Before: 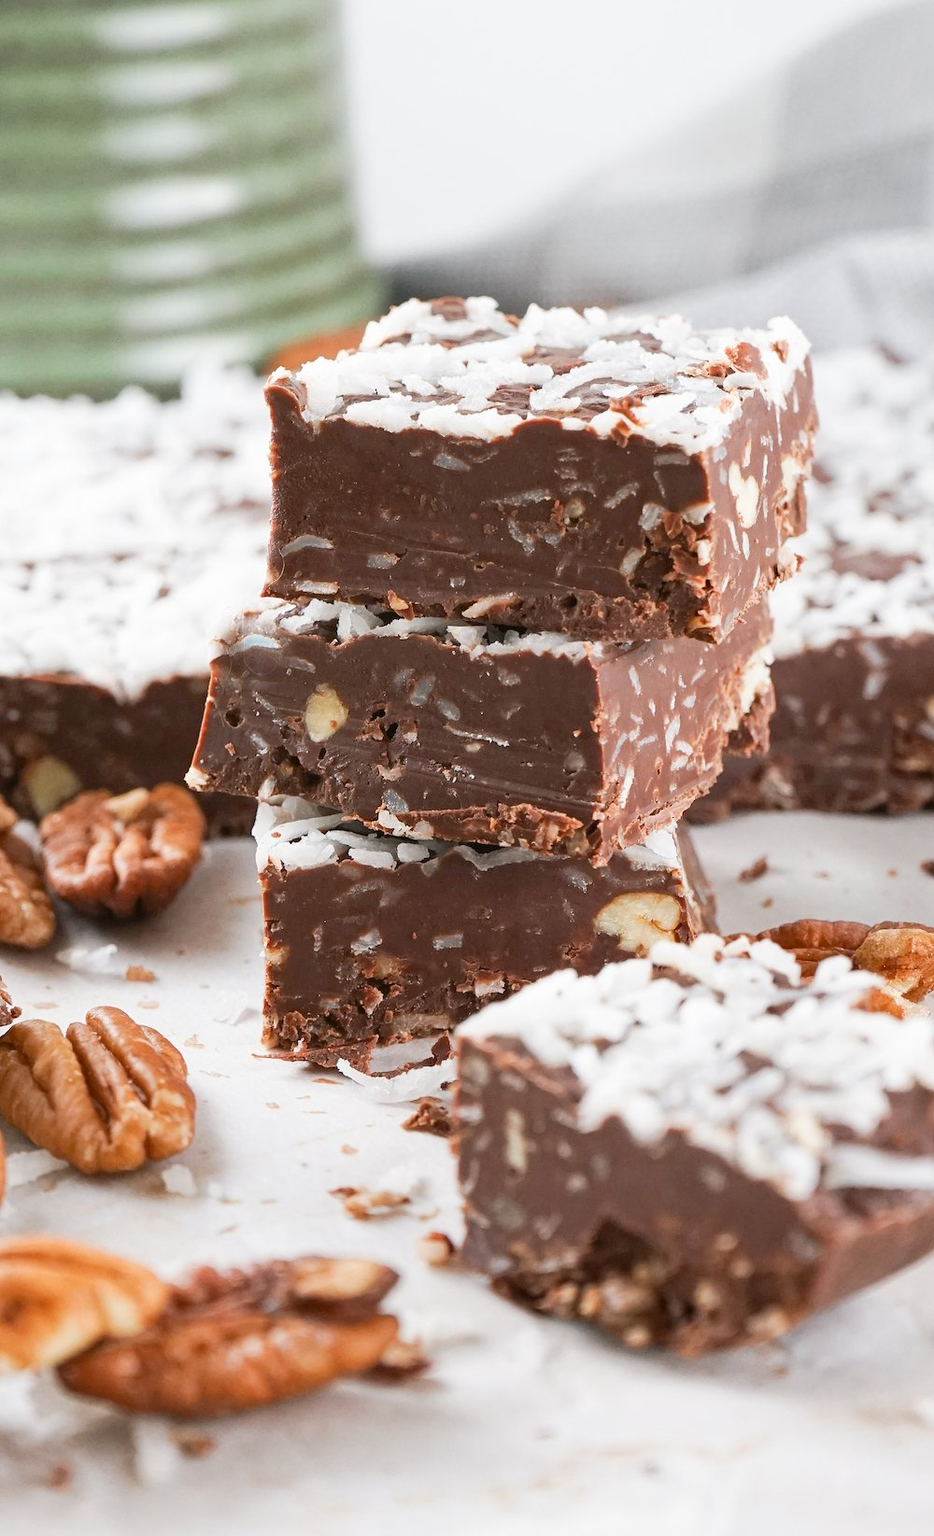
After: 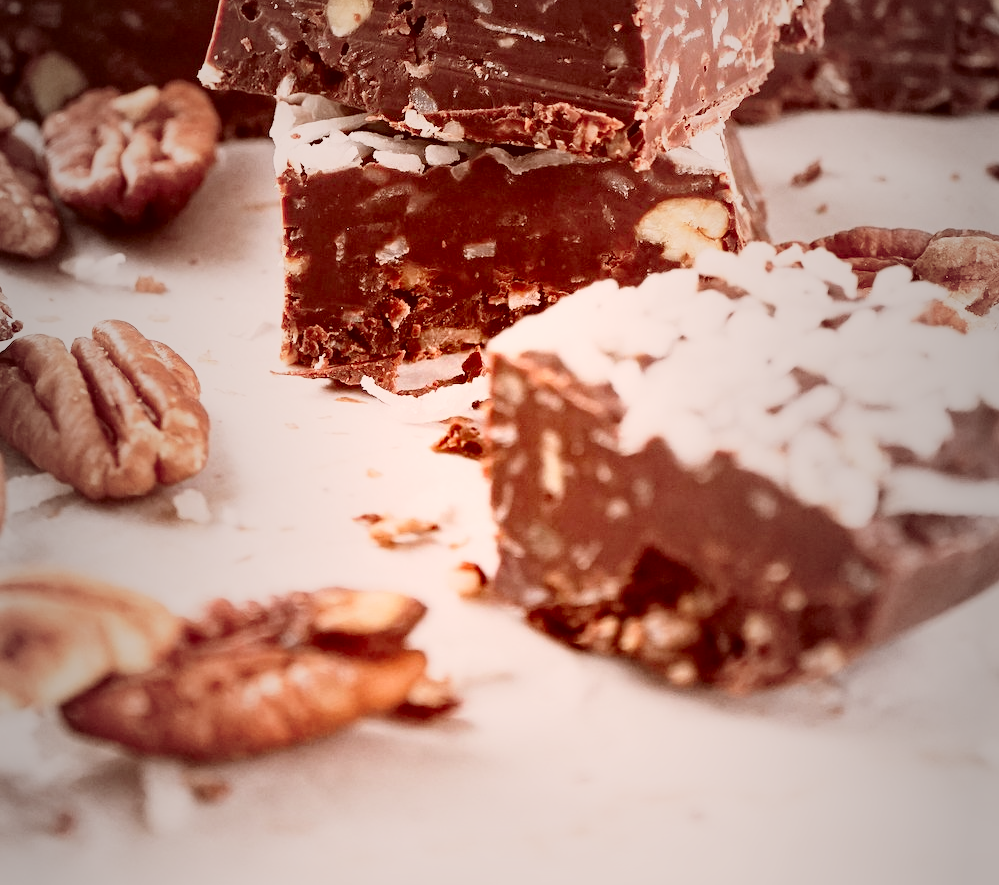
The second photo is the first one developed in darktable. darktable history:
vignetting: fall-off start 18.57%, fall-off radius 137.48%, width/height ratio 0.621, shape 0.591
tone curve: curves: ch0 [(0, 0) (0.091, 0.077) (0.389, 0.458) (0.745, 0.82) (0.844, 0.908) (0.909, 0.942) (1, 0.973)]; ch1 [(0, 0) (0.437, 0.404) (0.5, 0.5) (0.529, 0.556) (0.58, 0.603) (0.616, 0.649) (1, 1)]; ch2 [(0, 0) (0.442, 0.415) (0.5, 0.5) (0.535, 0.557) (0.585, 0.62) (1, 1)], preserve colors none
contrast brightness saturation: contrast 0.163, saturation 0.318
color correction: highlights a* 9.04, highlights b* 8.83, shadows a* 39.6, shadows b* 39.31, saturation 0.776
crop and rotate: top 46.165%, right 0.02%
